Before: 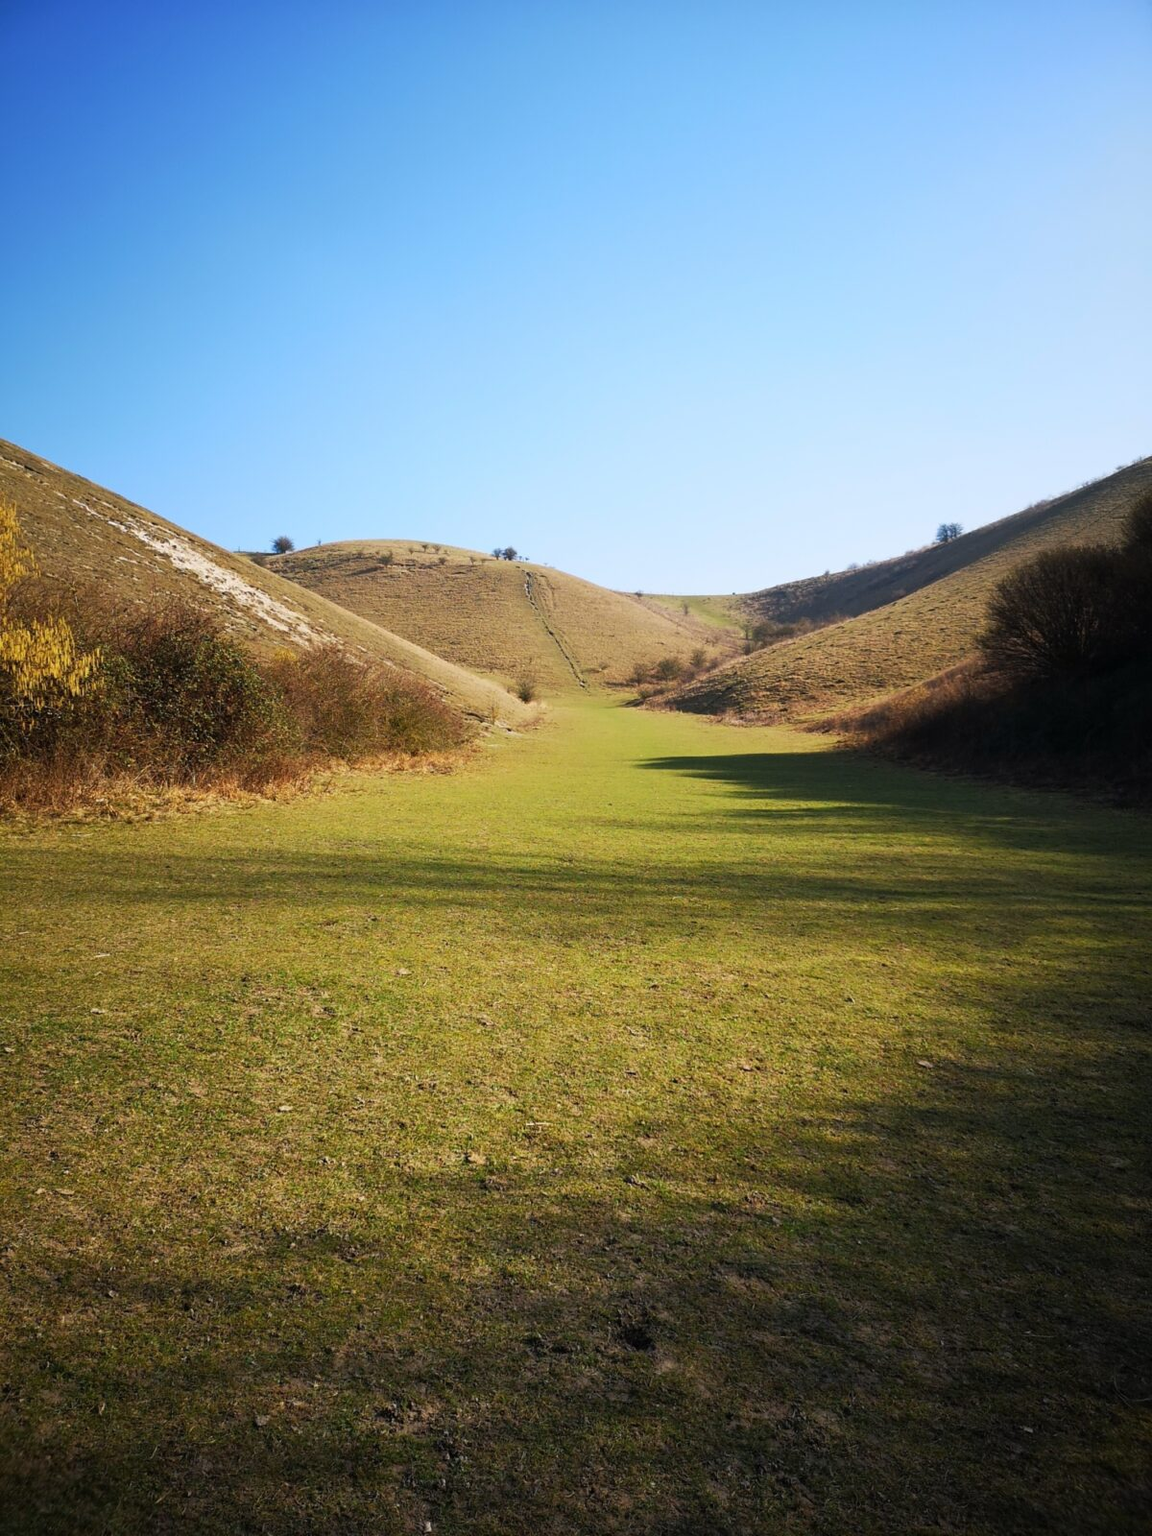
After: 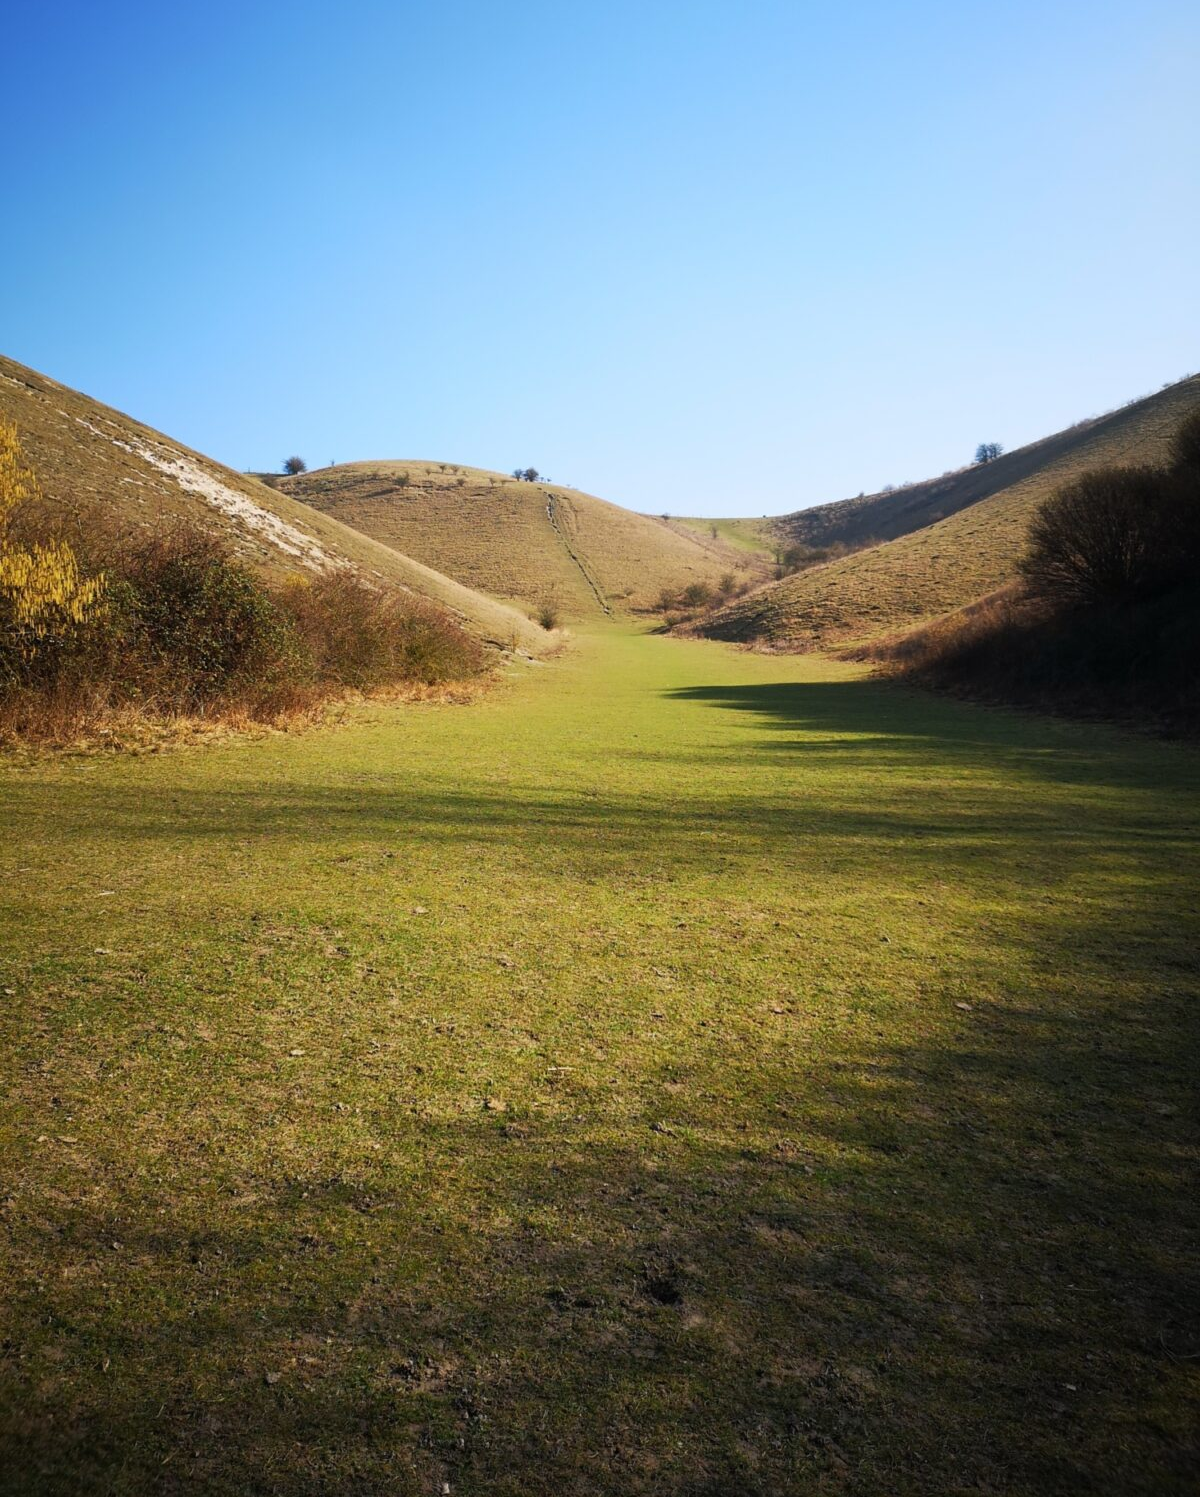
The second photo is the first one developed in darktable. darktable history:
crop and rotate: top 6.395%
